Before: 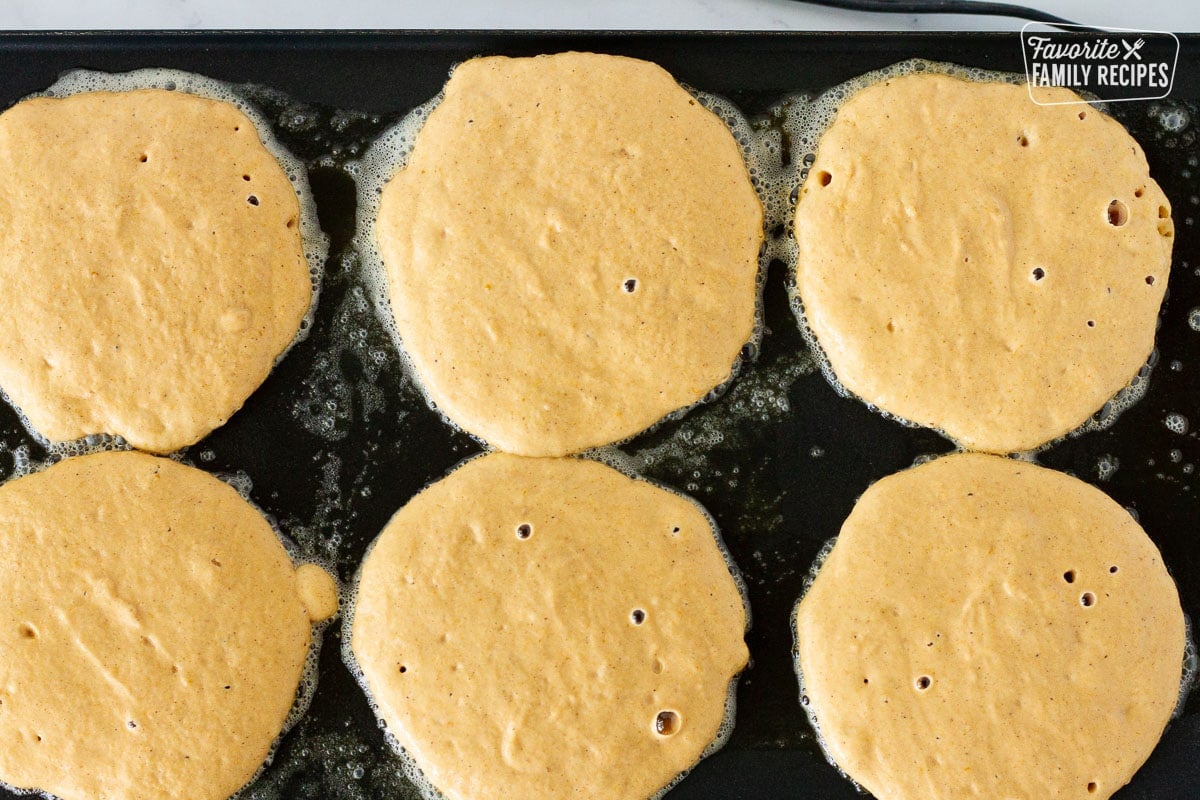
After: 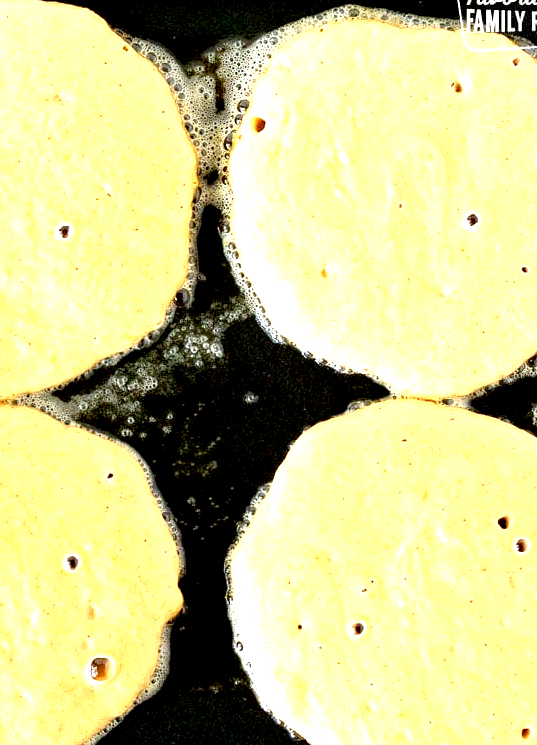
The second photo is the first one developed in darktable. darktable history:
crop: left 47.191%, top 6.756%, right 8.023%
color zones: curves: ch1 [(0, 0.469) (0.01, 0.469) (0.12, 0.446) (0.248, 0.469) (0.5, 0.5) (0.748, 0.5) (0.99, 0.469) (1, 0.469)]
exposure: black level correction 0.009, exposure 1.426 EV, compensate highlight preservation false
